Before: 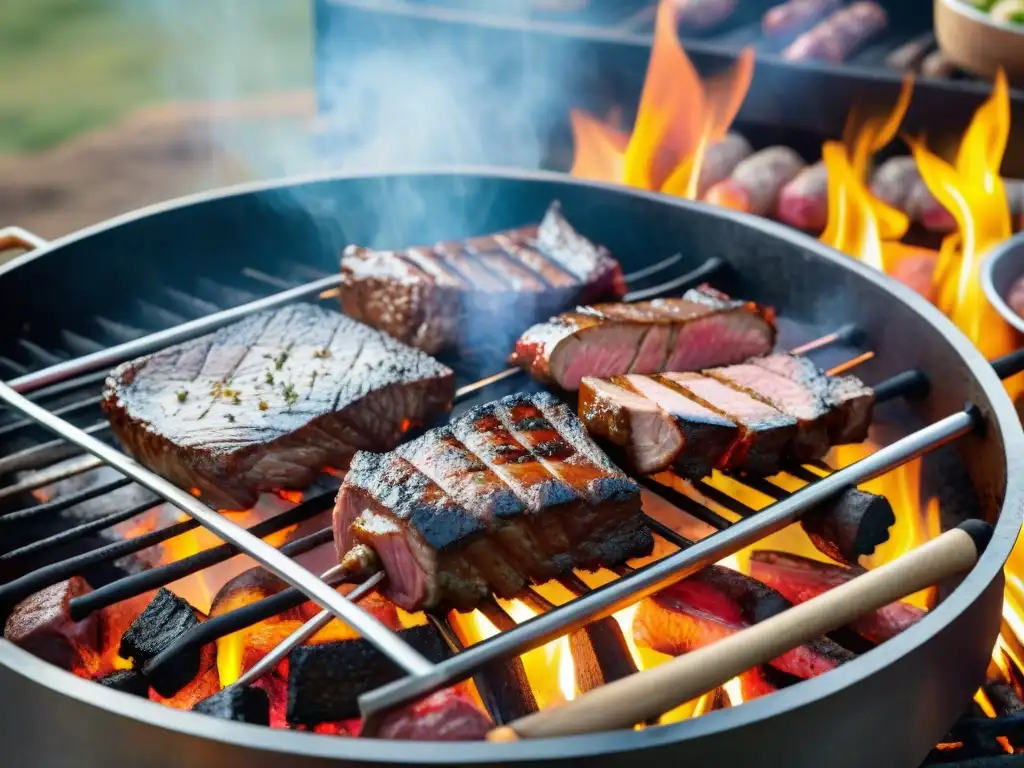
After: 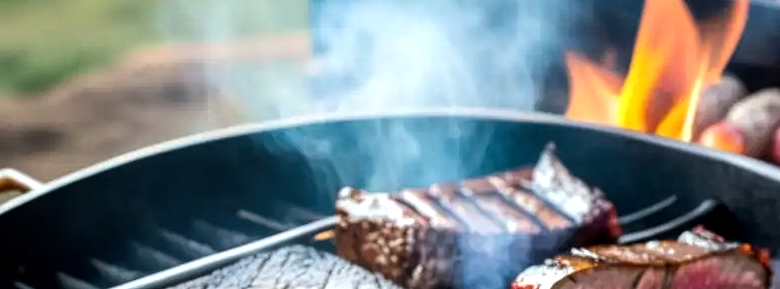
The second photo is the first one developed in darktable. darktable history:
crop: left 0.576%, top 7.641%, right 23.218%, bottom 54.7%
local contrast: highlights 91%, shadows 84%, detail 160%, midtone range 0.2
exposure: exposure -0.306 EV, compensate highlight preservation false
tone equalizer: -8 EV -0.76 EV, -7 EV -0.717 EV, -6 EV -0.565 EV, -5 EV -0.376 EV, -3 EV 0.382 EV, -2 EV 0.6 EV, -1 EV 0.677 EV, +0 EV 0.743 EV, edges refinement/feathering 500, mask exposure compensation -1.57 EV, preserve details no
